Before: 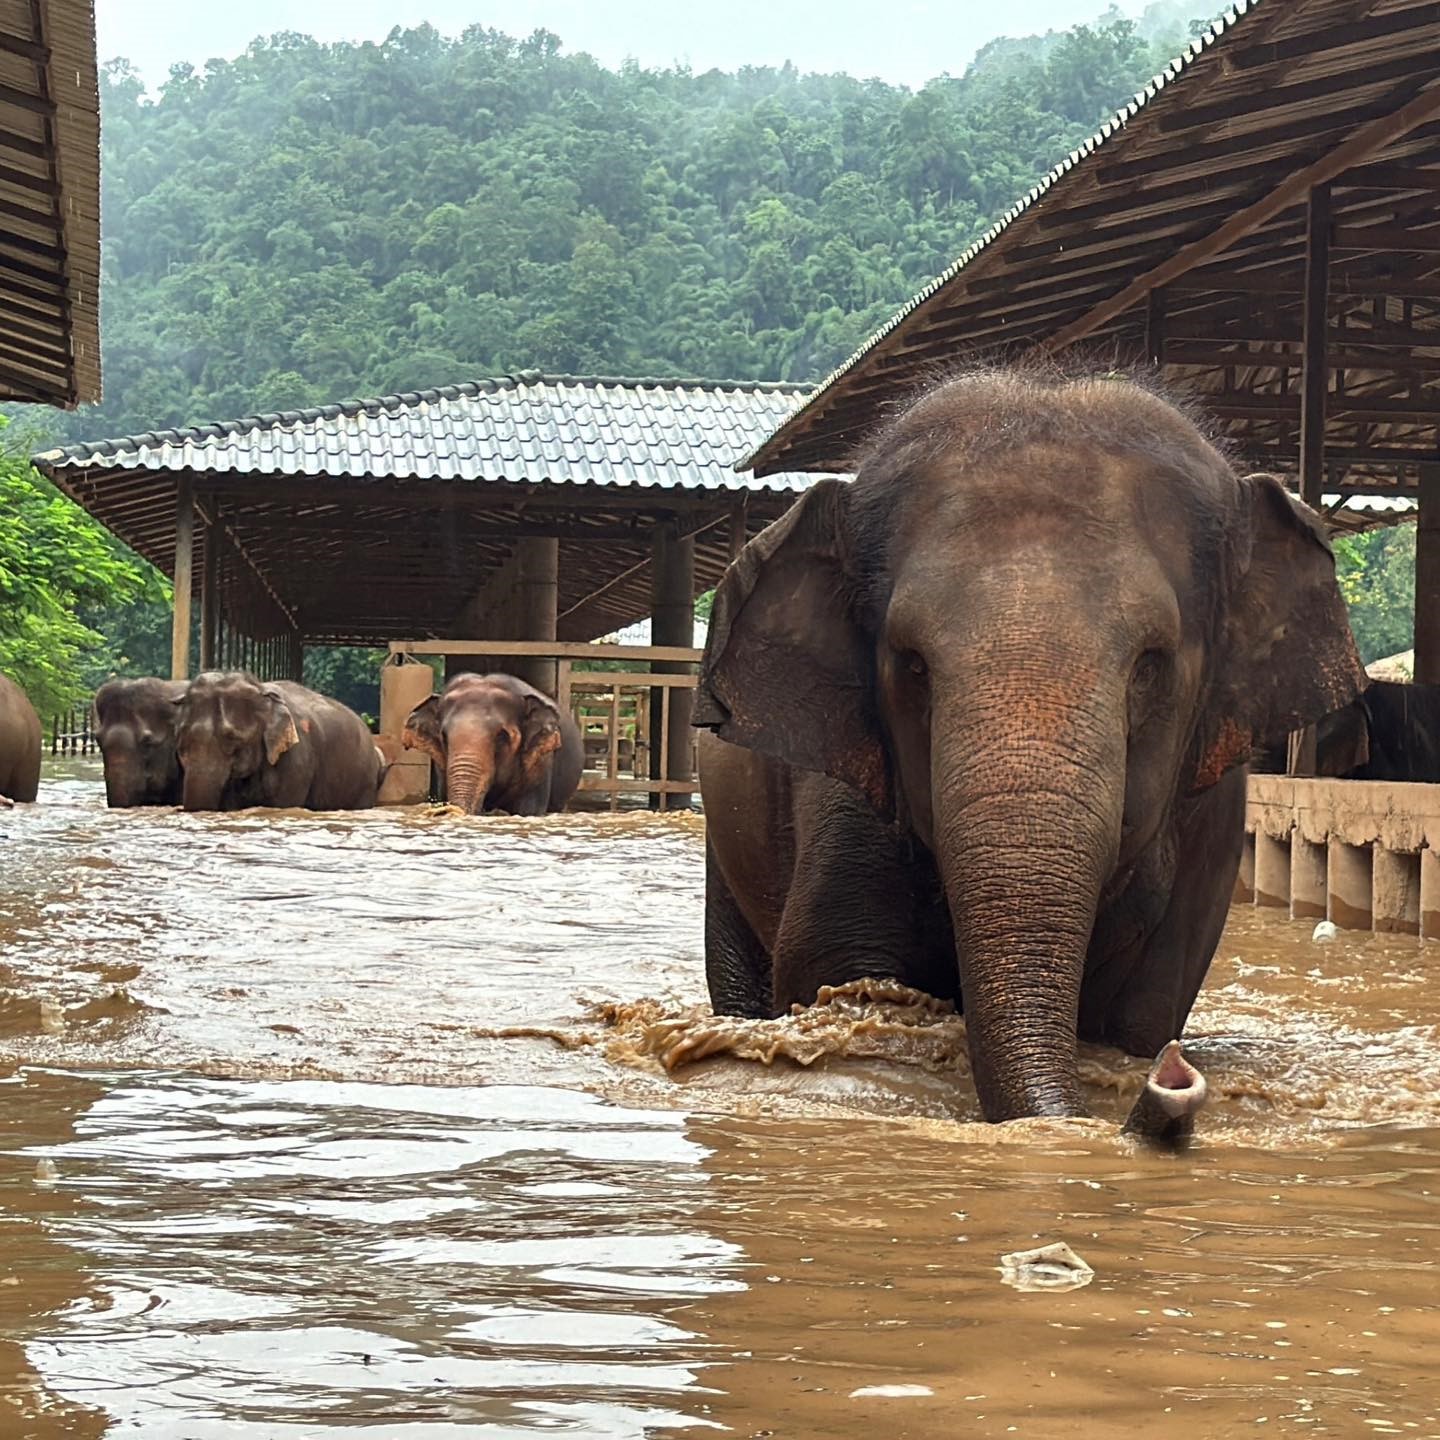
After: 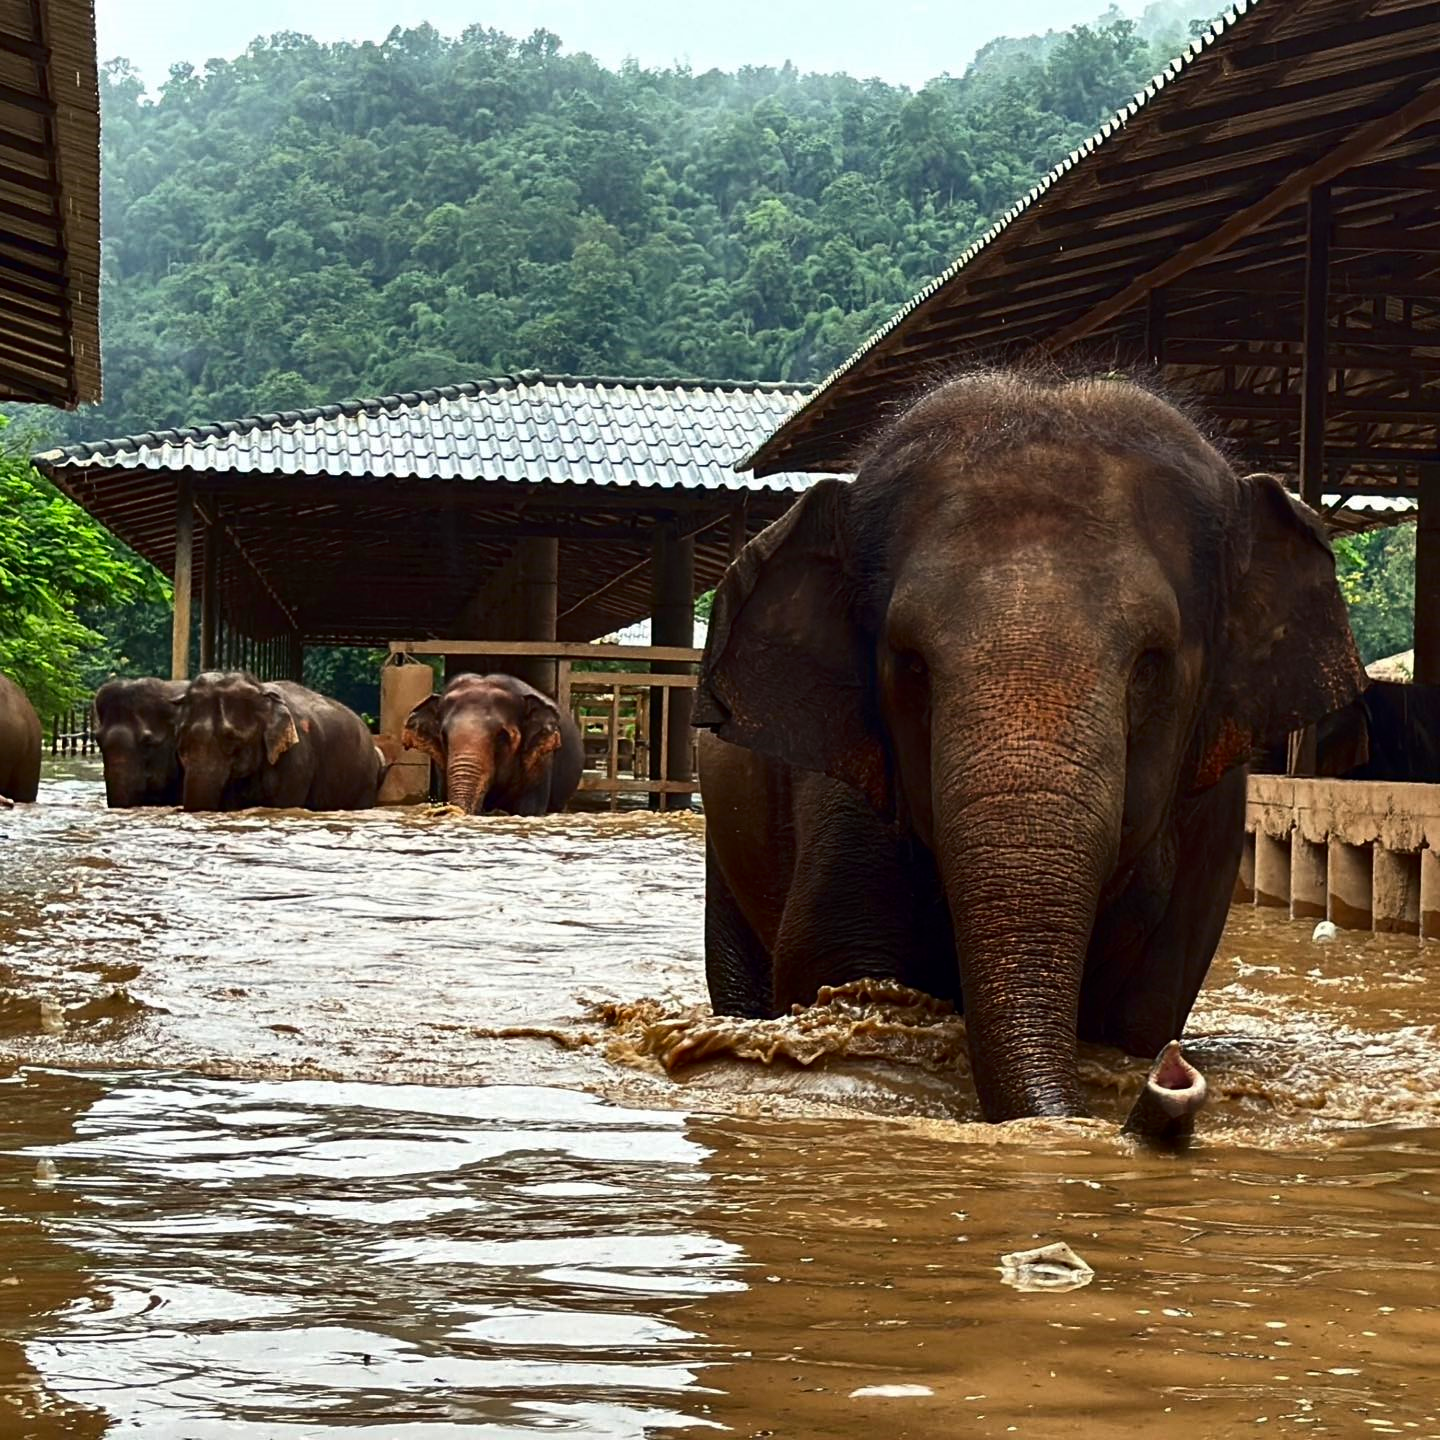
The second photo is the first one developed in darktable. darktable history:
contrast brightness saturation: contrast 0.13, brightness -0.244, saturation 0.139
